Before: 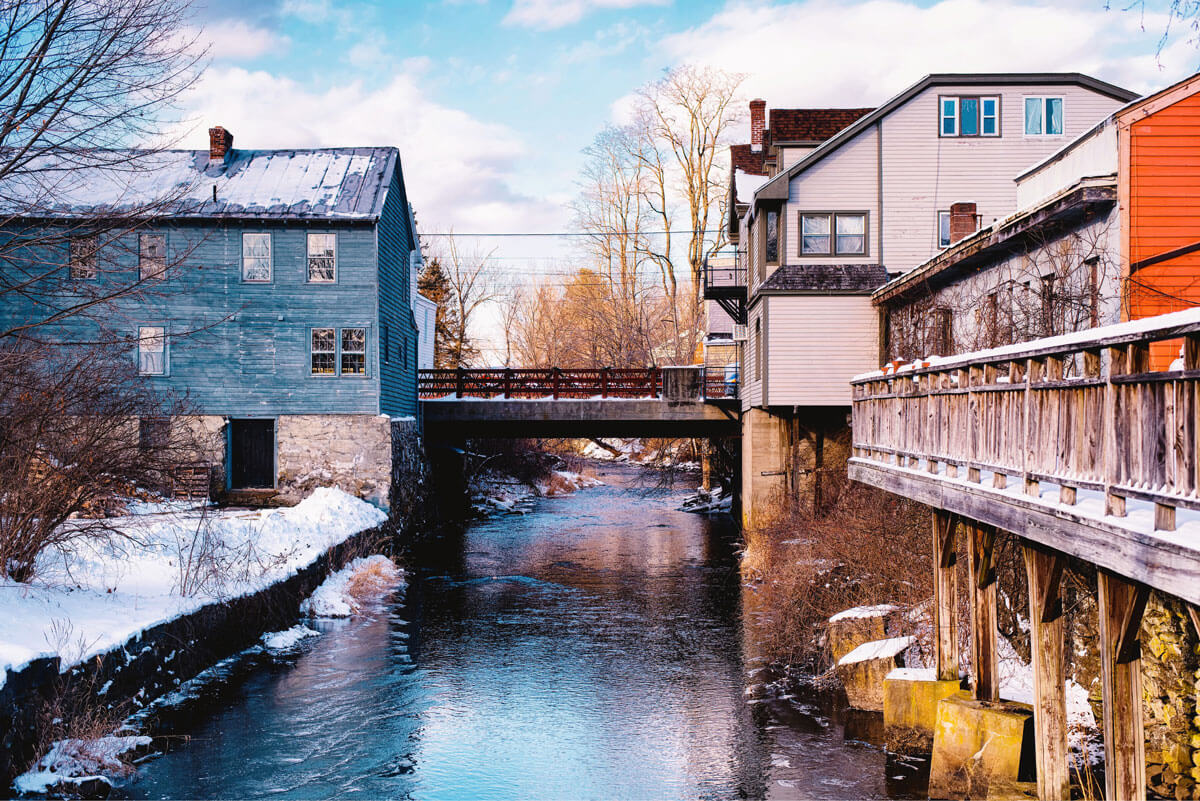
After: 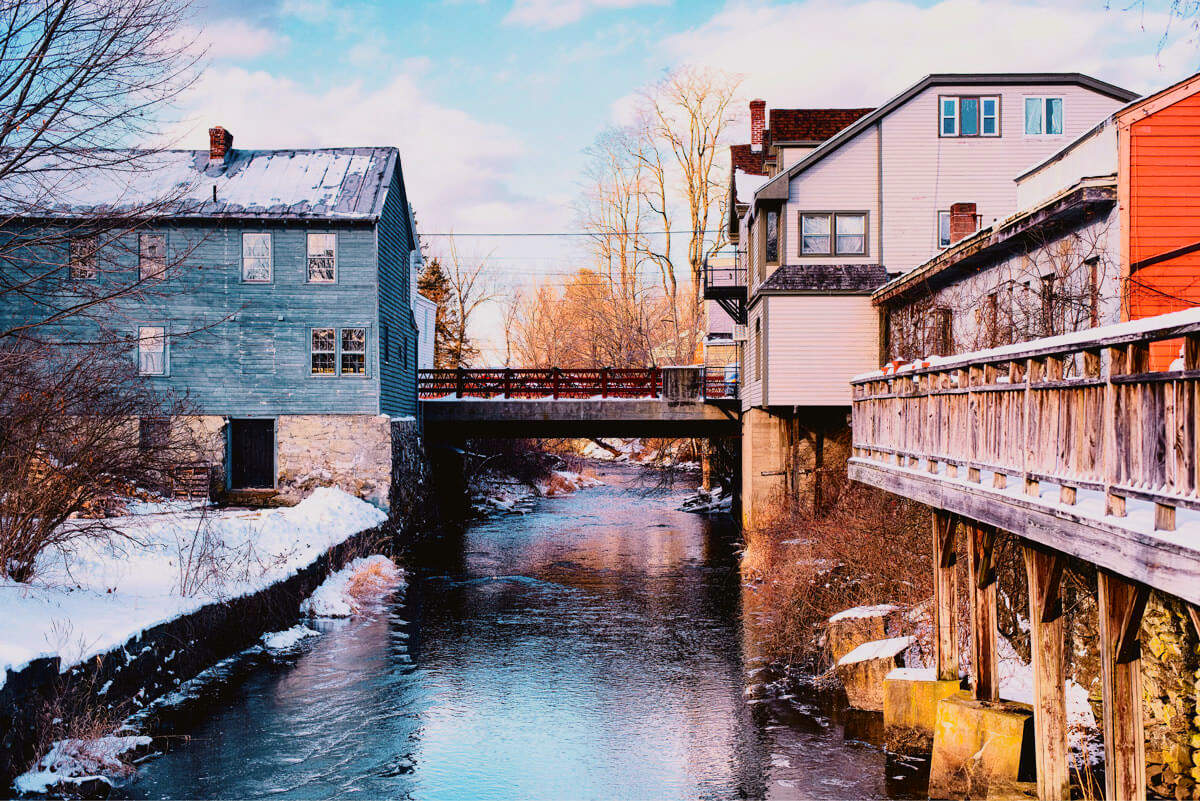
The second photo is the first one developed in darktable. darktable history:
tone curve: curves: ch0 [(0, 0) (0.091, 0.066) (0.184, 0.16) (0.491, 0.519) (0.748, 0.765) (1, 0.919)]; ch1 [(0, 0) (0.179, 0.173) (0.322, 0.32) (0.424, 0.424) (0.502, 0.504) (0.56, 0.575) (0.631, 0.675) (0.777, 0.806) (1, 1)]; ch2 [(0, 0) (0.434, 0.447) (0.497, 0.498) (0.539, 0.566) (0.676, 0.691) (1, 1)], color space Lab, independent channels, preserve colors none
